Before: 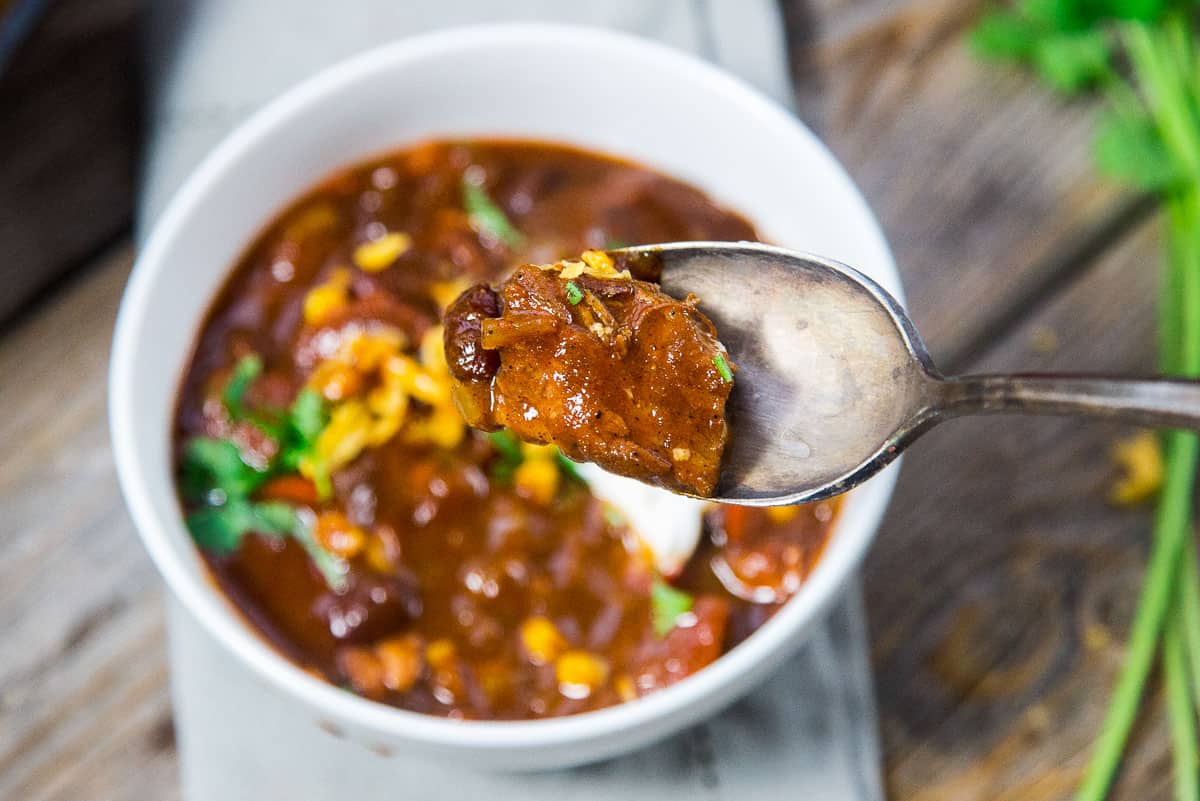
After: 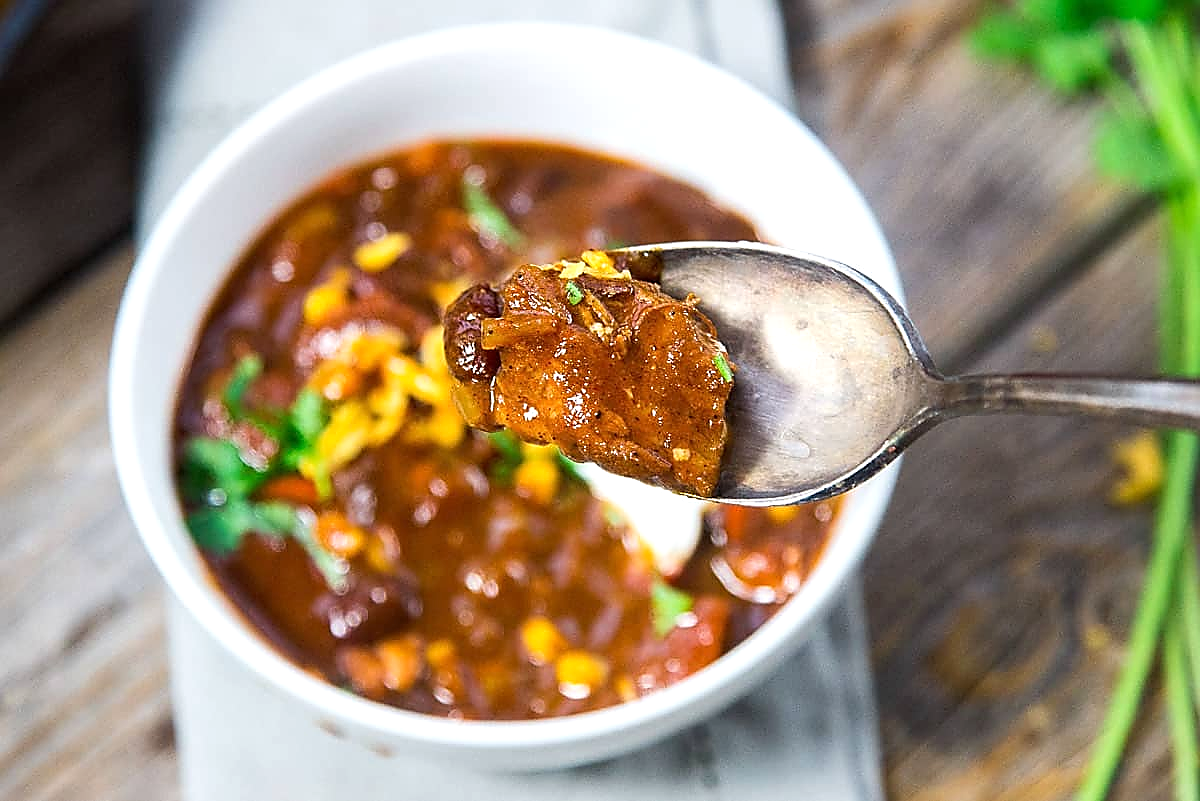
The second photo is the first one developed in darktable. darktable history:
sharpen: radius 1.384, amount 1.25, threshold 0.702
exposure: exposure 0.3 EV, compensate exposure bias true, compensate highlight preservation false
